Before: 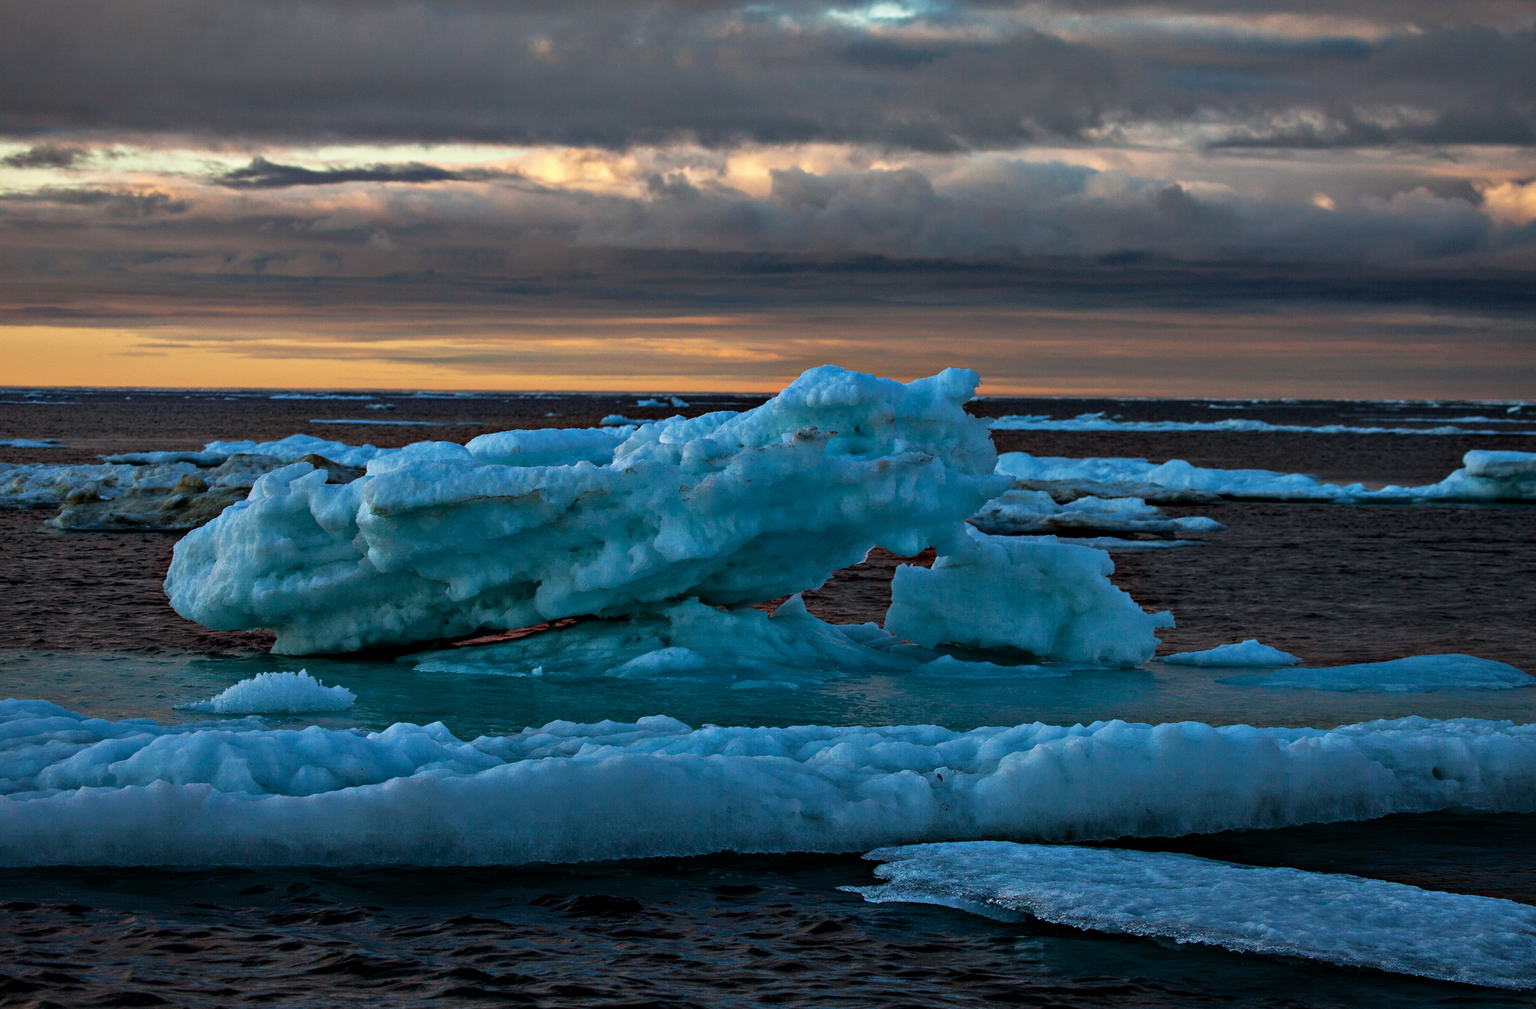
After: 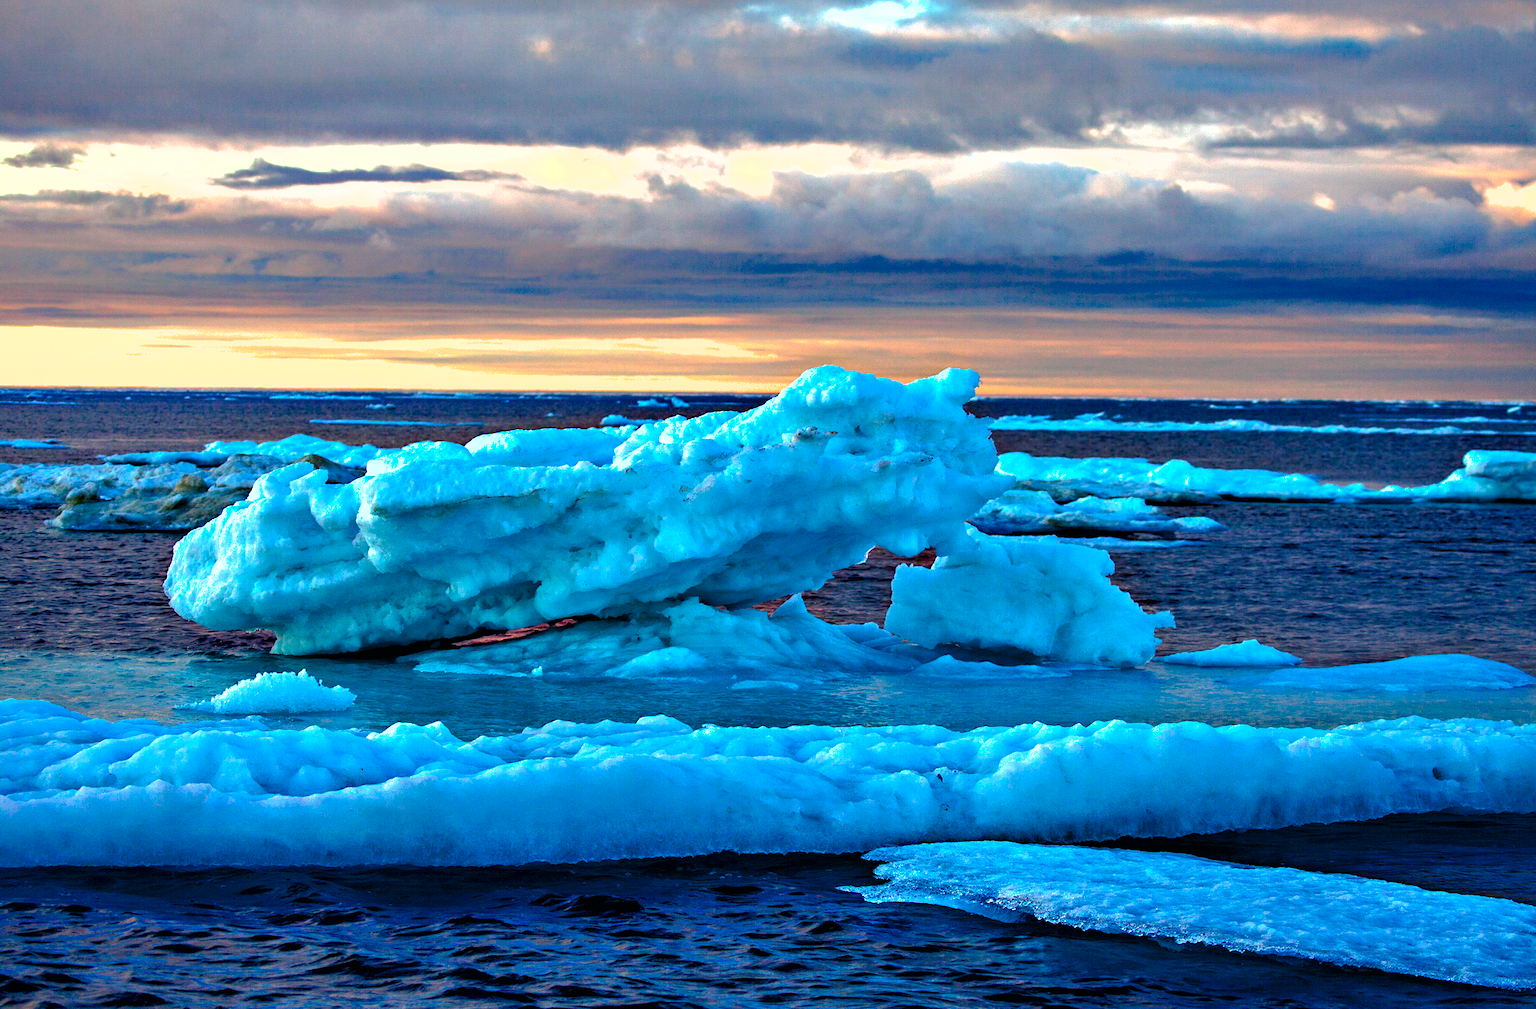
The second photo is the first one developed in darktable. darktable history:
shadows and highlights: on, module defaults
exposure: black level correction 0, exposure 1.387 EV, compensate highlight preservation false
color balance rgb: shadows lift › luminance -40.985%, shadows lift › chroma 14.181%, shadows lift › hue 257.57°, highlights gain › luminance 15.045%, perceptual saturation grading › global saturation 20%, perceptual saturation grading › highlights -25.084%, perceptual saturation grading › shadows 49.945%, global vibrance 30.54%
